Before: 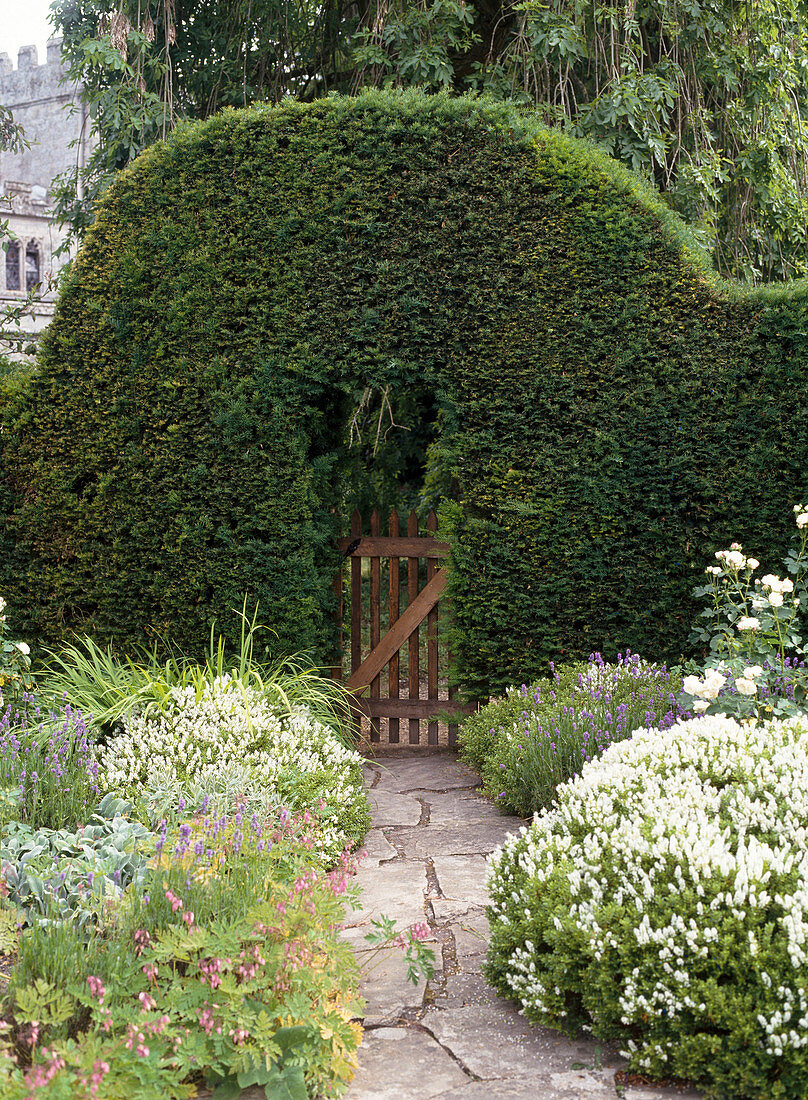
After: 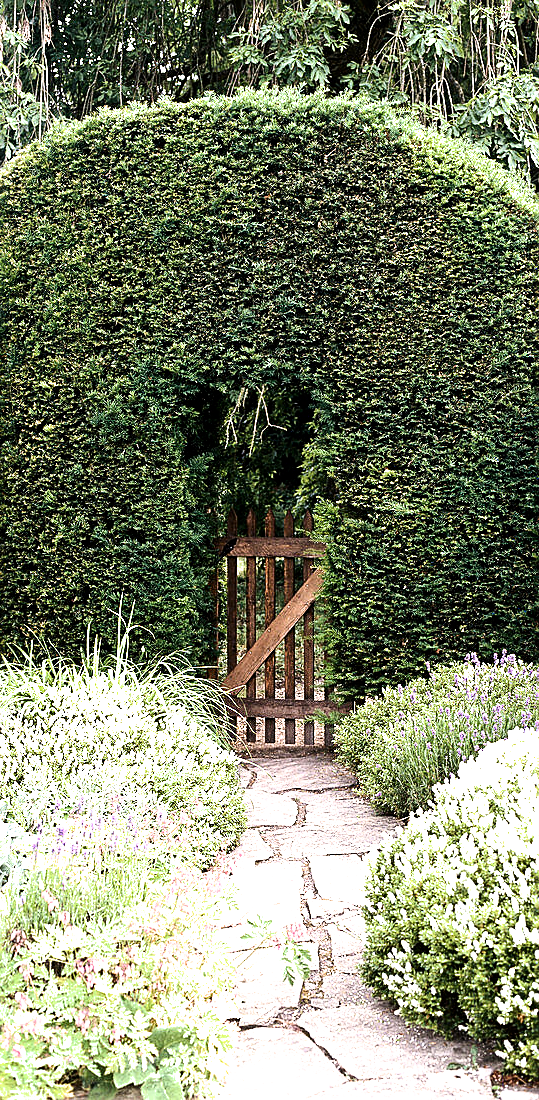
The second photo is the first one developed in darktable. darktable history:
sharpen: on, module defaults
exposure: black level correction 0, exposure 1.105 EV, compensate highlight preservation false
crop: left 15.425%, right 17.775%
contrast brightness saturation: contrast 0.218
filmic rgb: black relative exposure -8.22 EV, white relative exposure 2.2 EV, threshold 5.95 EV, target white luminance 99.926%, hardness 7.14, latitude 75.71%, contrast 1.317, highlights saturation mix -1.74%, shadows ↔ highlights balance 30.8%, color science v6 (2022), enable highlight reconstruction true
